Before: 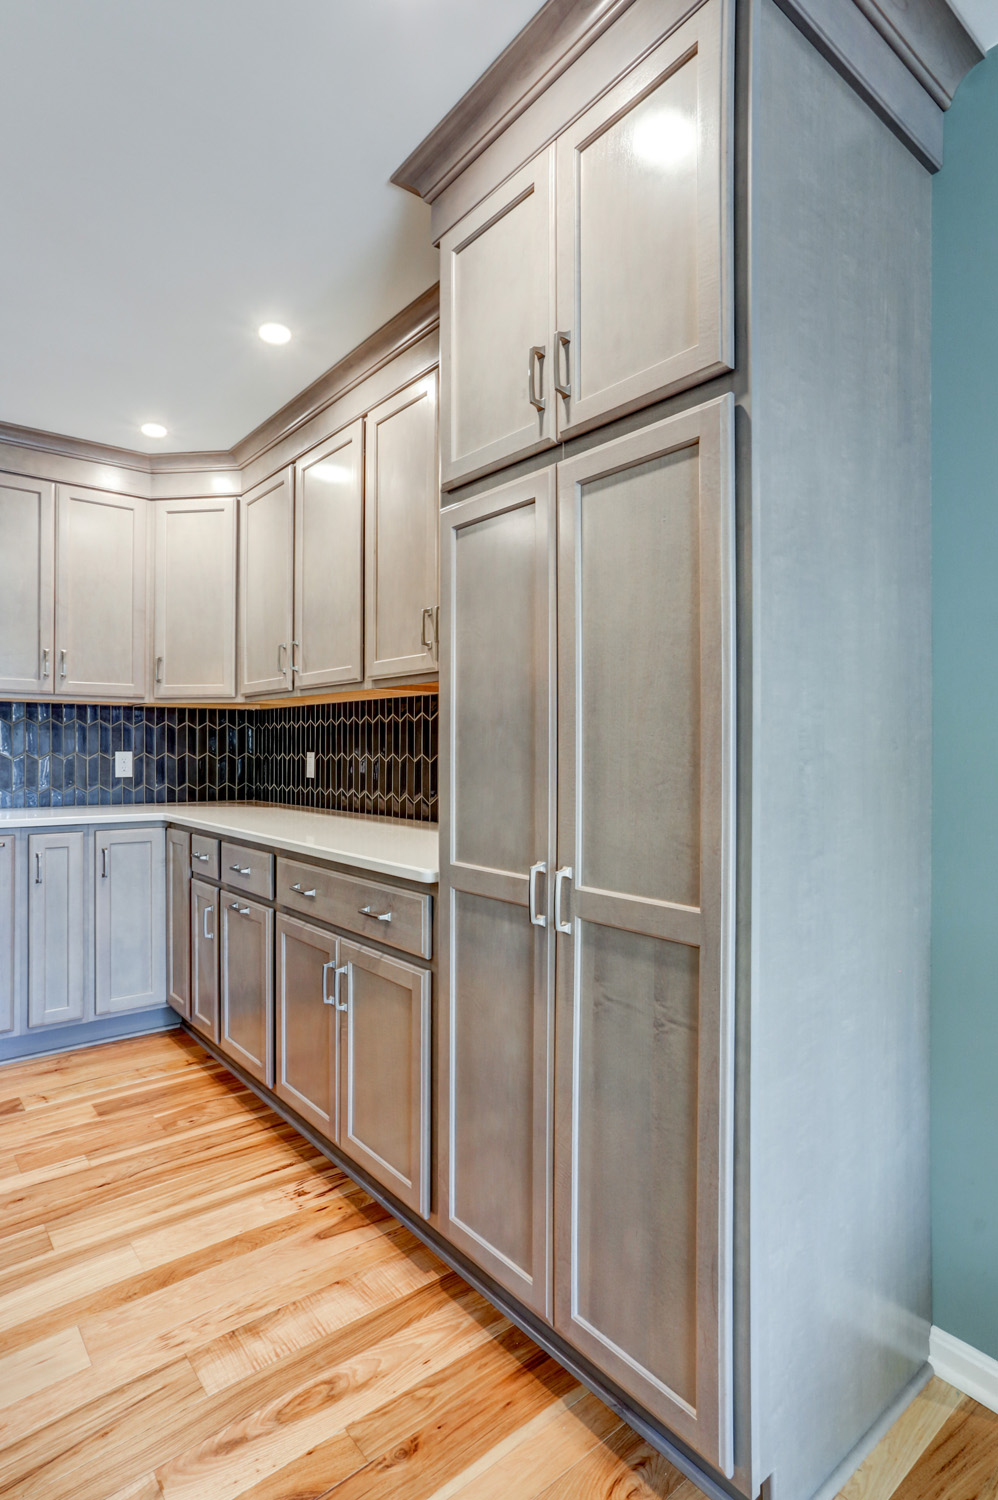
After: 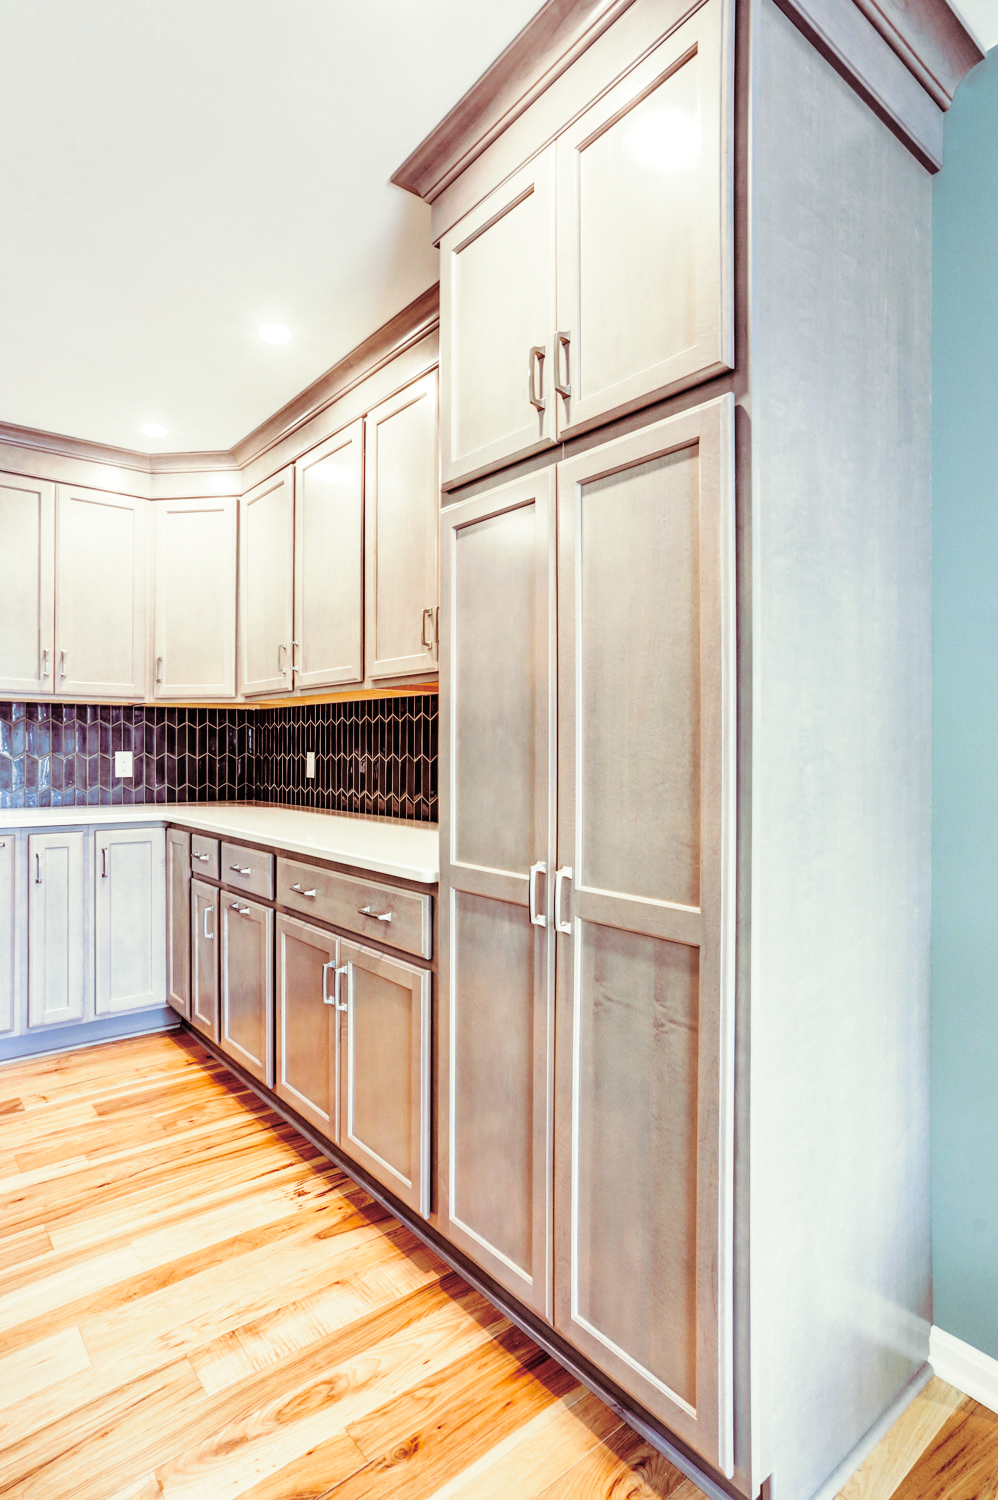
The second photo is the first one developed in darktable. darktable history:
base curve: curves: ch0 [(0, 0) (0.036, 0.037) (0.121, 0.228) (0.46, 0.76) (0.859, 0.983) (1, 1)], preserve colors none
split-toning: on, module defaults
color balance: lift [1, 0.998, 1.001, 1.002], gamma [1, 1.02, 1, 0.98], gain [1, 1.02, 1.003, 0.98]
